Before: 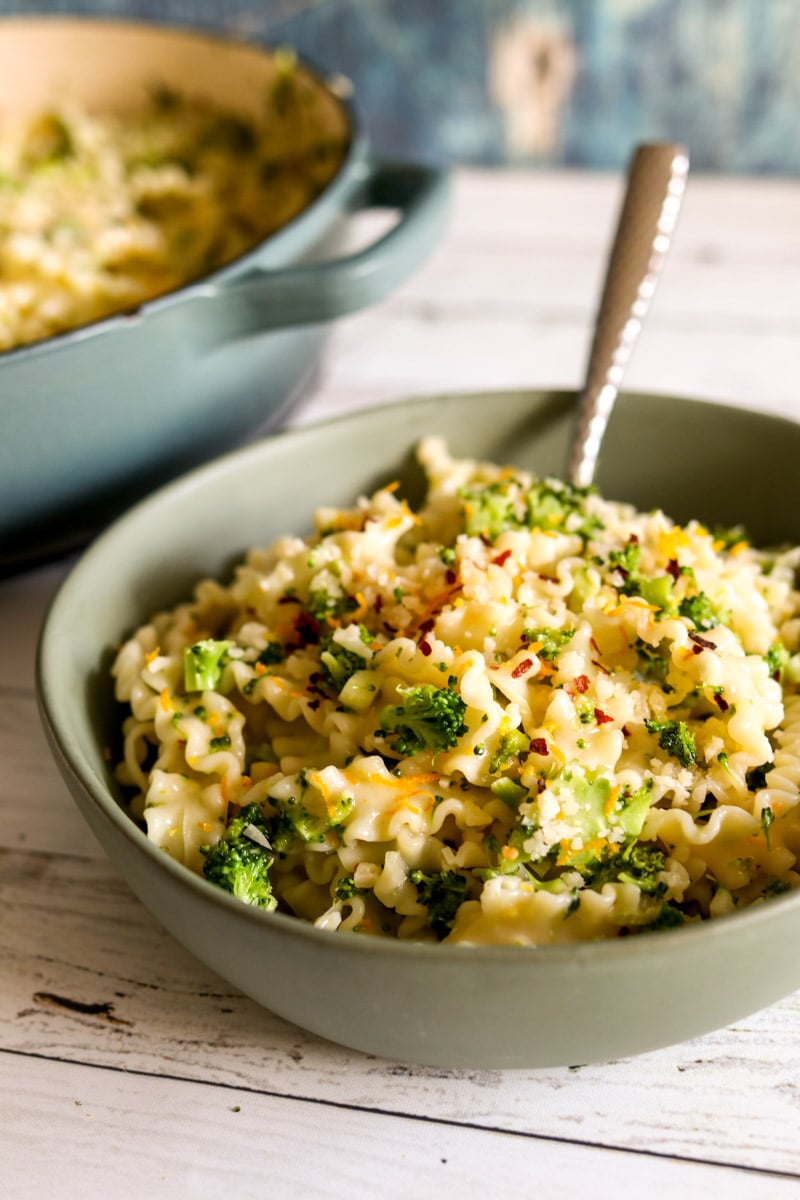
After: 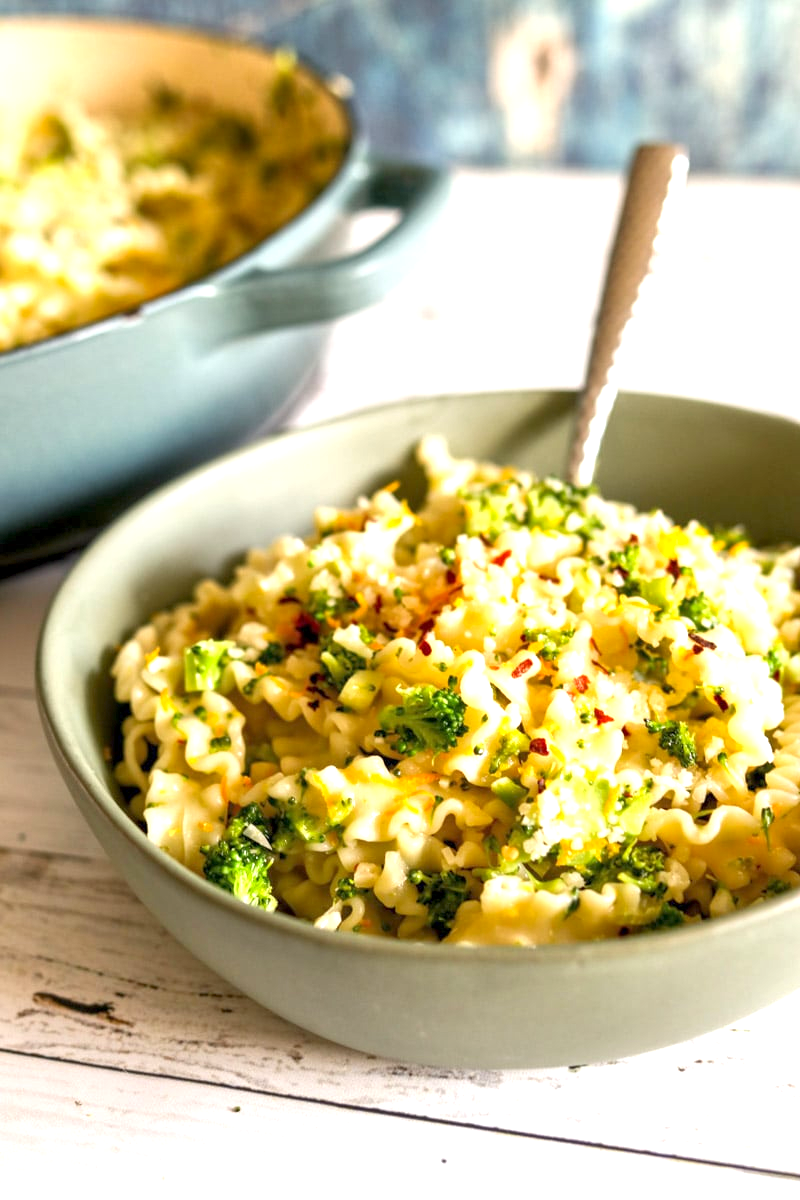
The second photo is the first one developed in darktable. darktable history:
local contrast: highlights 100%, shadows 100%, detail 120%, midtone range 0.2
vibrance: vibrance 10%
tone equalizer: -8 EV 1 EV, -7 EV 1 EV, -6 EV 1 EV, -5 EV 1 EV, -4 EV 1 EV, -3 EV 0.75 EV, -2 EV 0.5 EV, -1 EV 0.25 EV
exposure: black level correction 0, exposure 0.7 EV, compensate exposure bias true, compensate highlight preservation false
